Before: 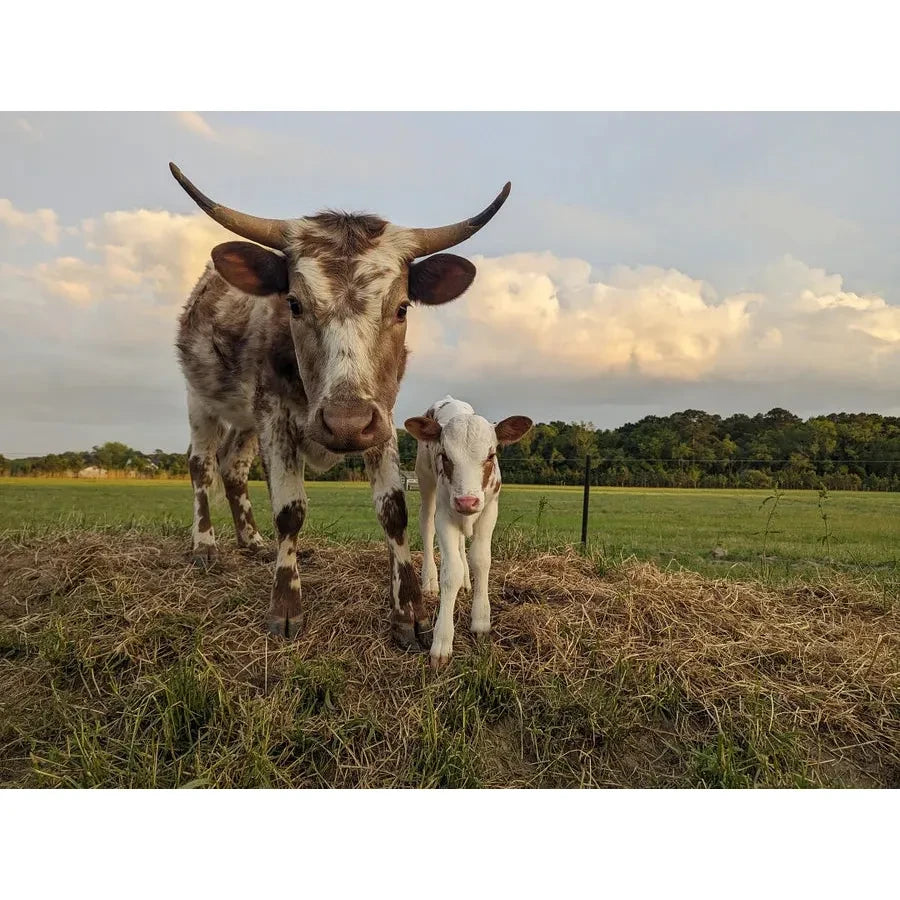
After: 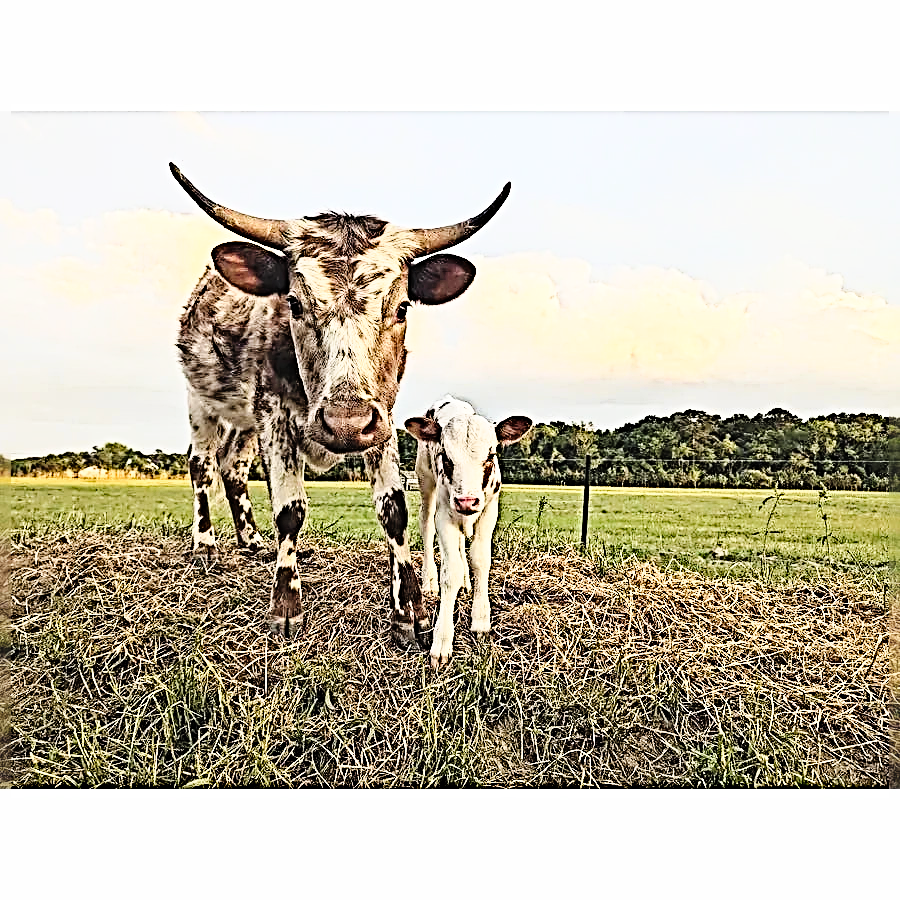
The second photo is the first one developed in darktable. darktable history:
base curve: curves: ch0 [(0, 0) (0.018, 0.026) (0.143, 0.37) (0.33, 0.731) (0.458, 0.853) (0.735, 0.965) (0.905, 0.986) (1, 1)]
sharpen: radius 4.001, amount 2
exposure: black level correction -0.015, exposure -0.125 EV, compensate highlight preservation false
tone curve: curves: ch0 [(0, 0) (0.003, 0) (0.011, 0.002) (0.025, 0.004) (0.044, 0.007) (0.069, 0.015) (0.1, 0.025) (0.136, 0.04) (0.177, 0.09) (0.224, 0.152) (0.277, 0.239) (0.335, 0.335) (0.399, 0.43) (0.468, 0.524) (0.543, 0.621) (0.623, 0.712) (0.709, 0.789) (0.801, 0.871) (0.898, 0.951) (1, 1)], preserve colors none
